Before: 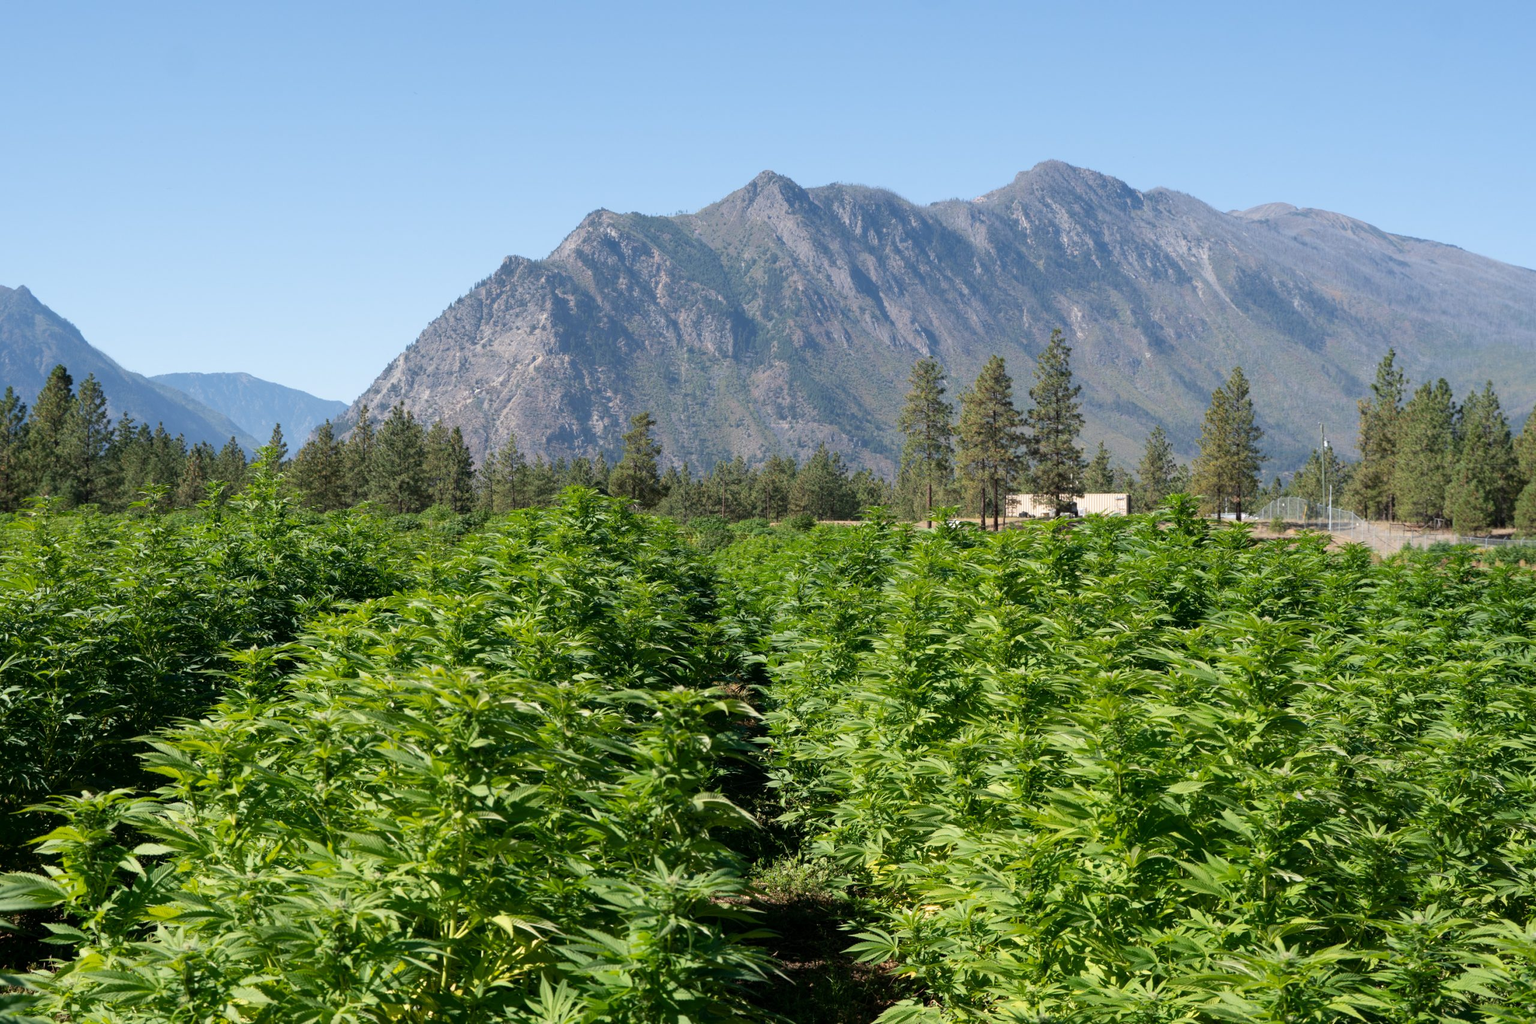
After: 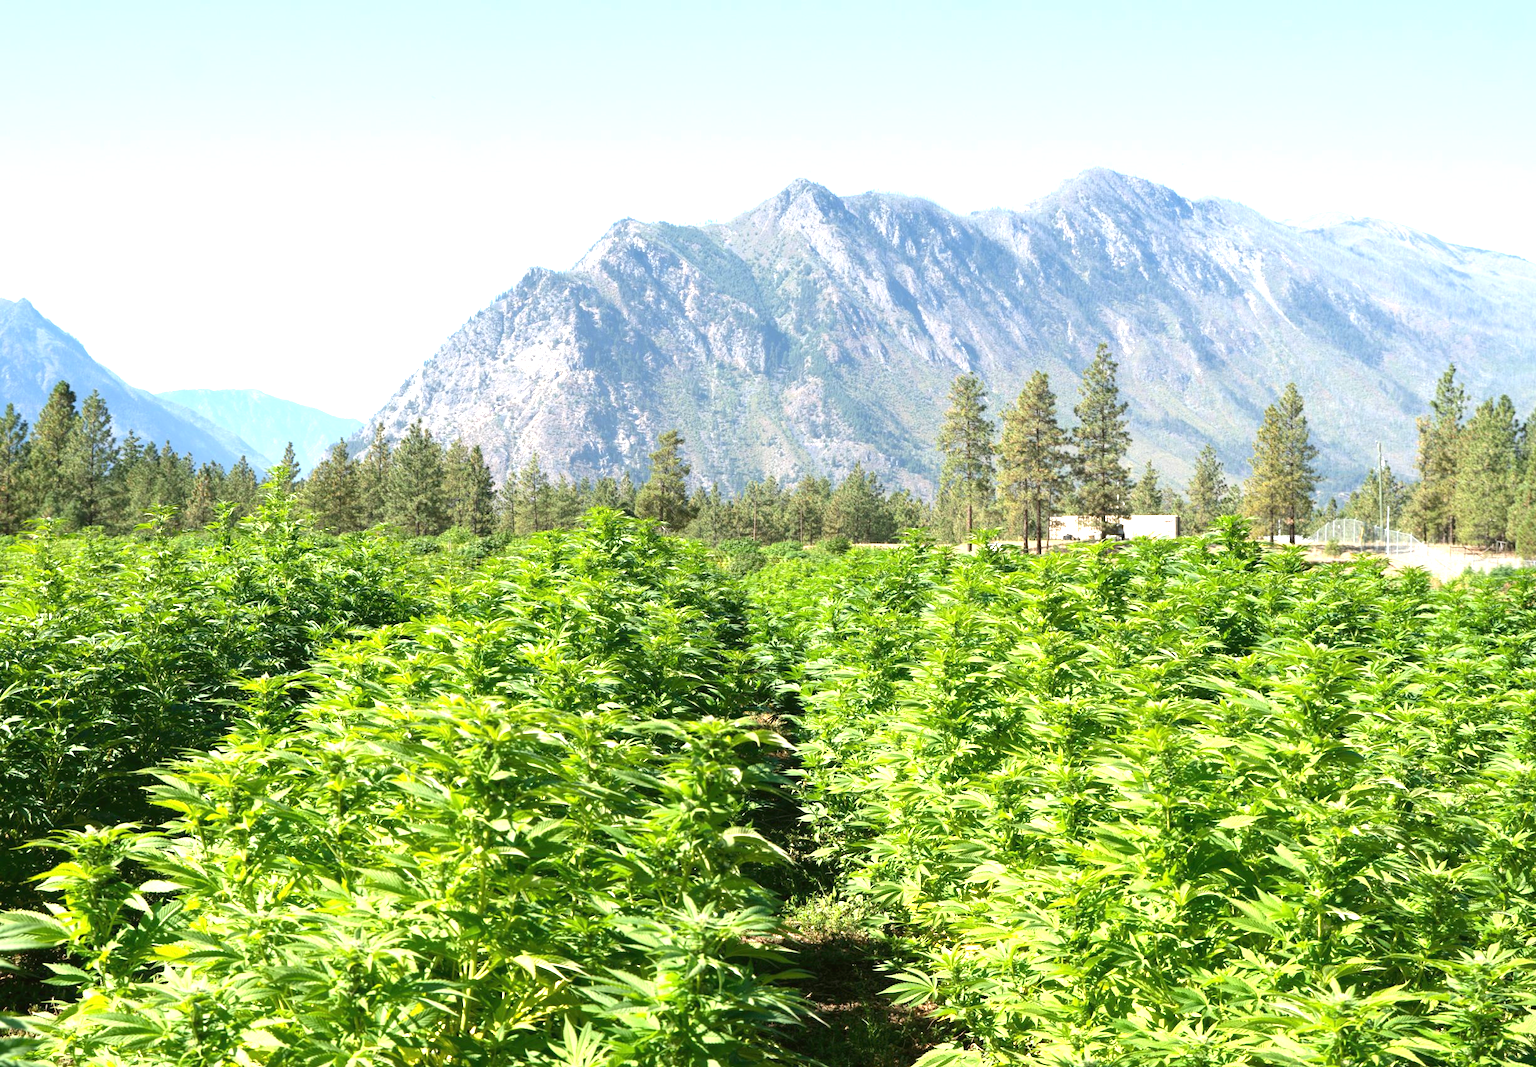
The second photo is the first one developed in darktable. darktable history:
exposure: black level correction 0, exposure 1.55 EV, compensate exposure bias true, compensate highlight preservation false
color balance: mode lift, gamma, gain (sRGB), lift [1.04, 1, 1, 0.97], gamma [1.01, 1, 1, 0.97], gain [0.96, 1, 1, 0.97]
crop: right 4.126%, bottom 0.031%
